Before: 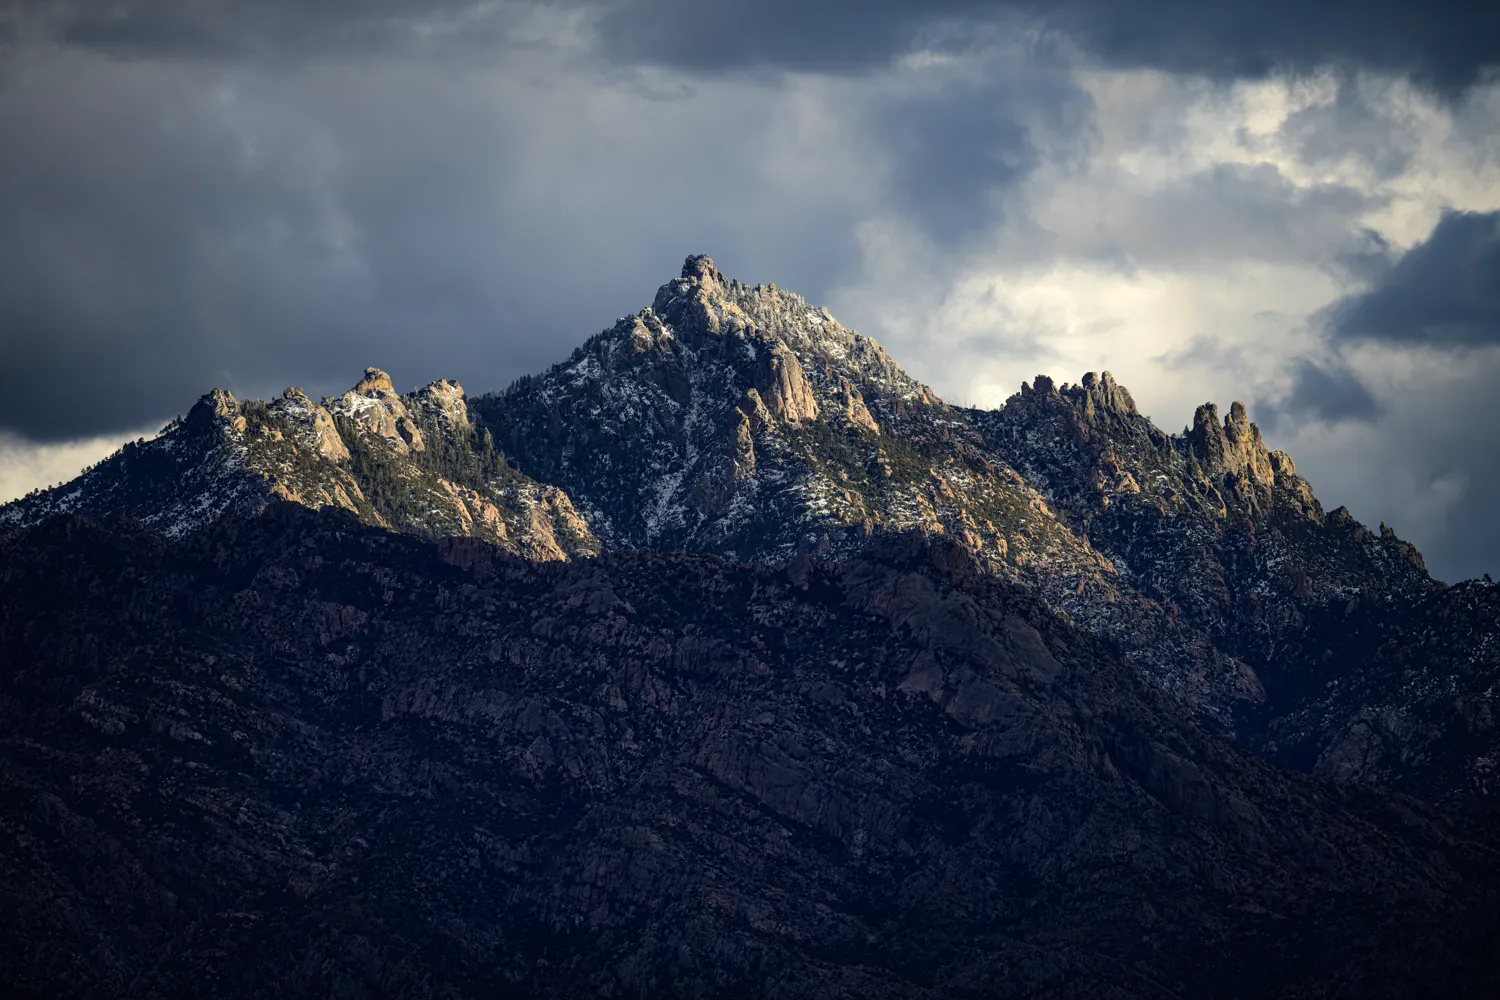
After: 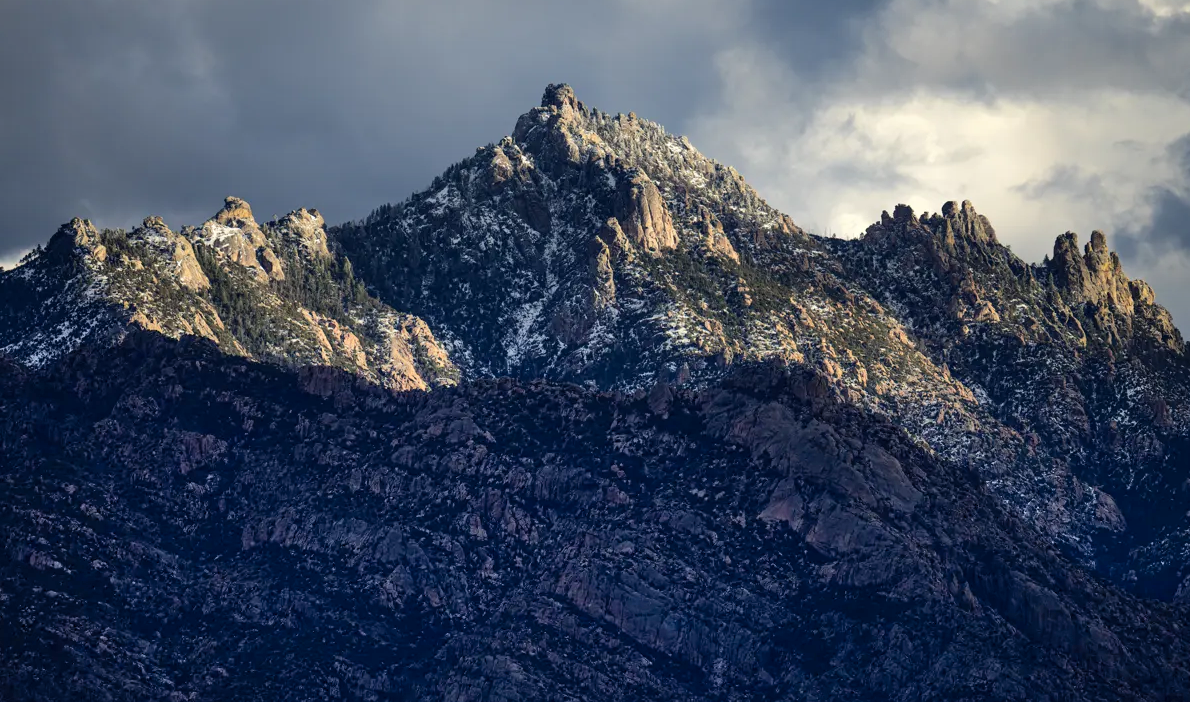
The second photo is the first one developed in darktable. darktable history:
crop: left 9.377%, top 17.16%, right 11.236%, bottom 12.35%
shadows and highlights: low approximation 0.01, soften with gaussian
